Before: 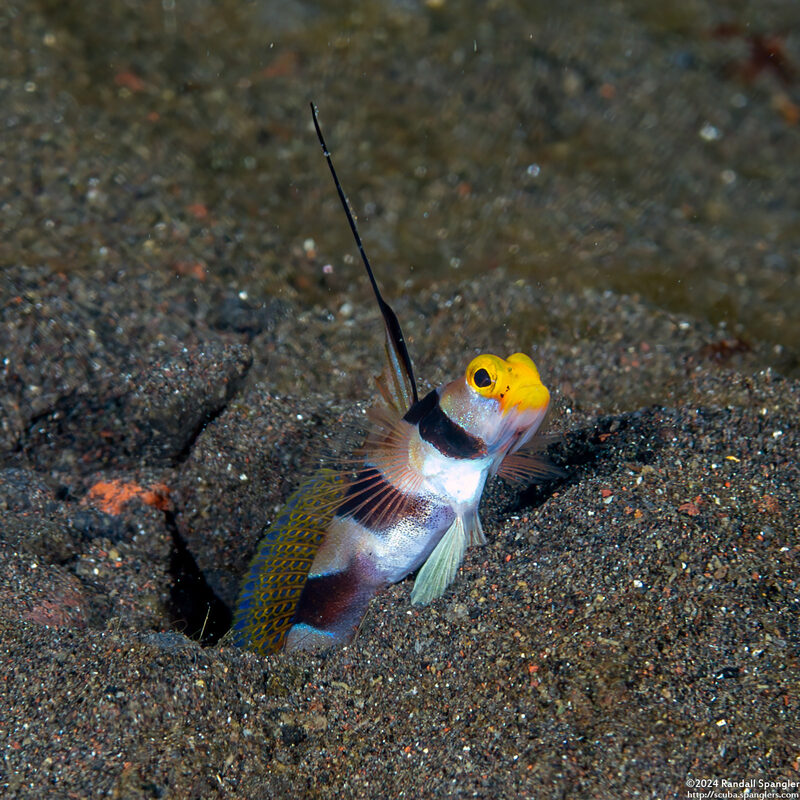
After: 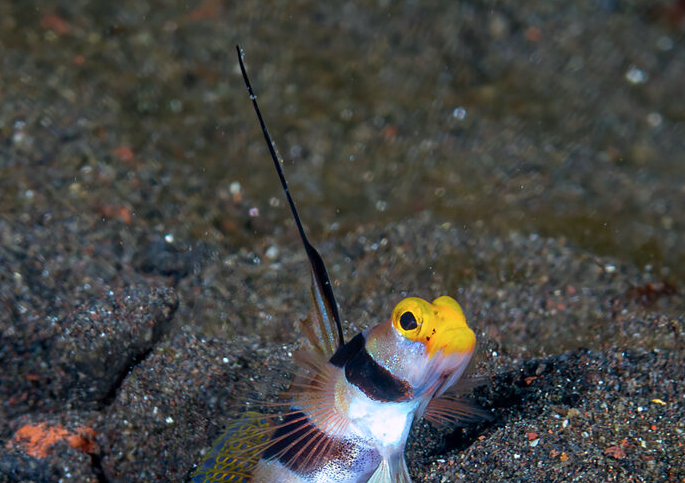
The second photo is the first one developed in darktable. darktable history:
crop and rotate: left 9.345%, top 7.22%, right 4.982%, bottom 32.331%
color calibration: illuminant as shot in camera, x 0.358, y 0.373, temperature 4628.91 K
